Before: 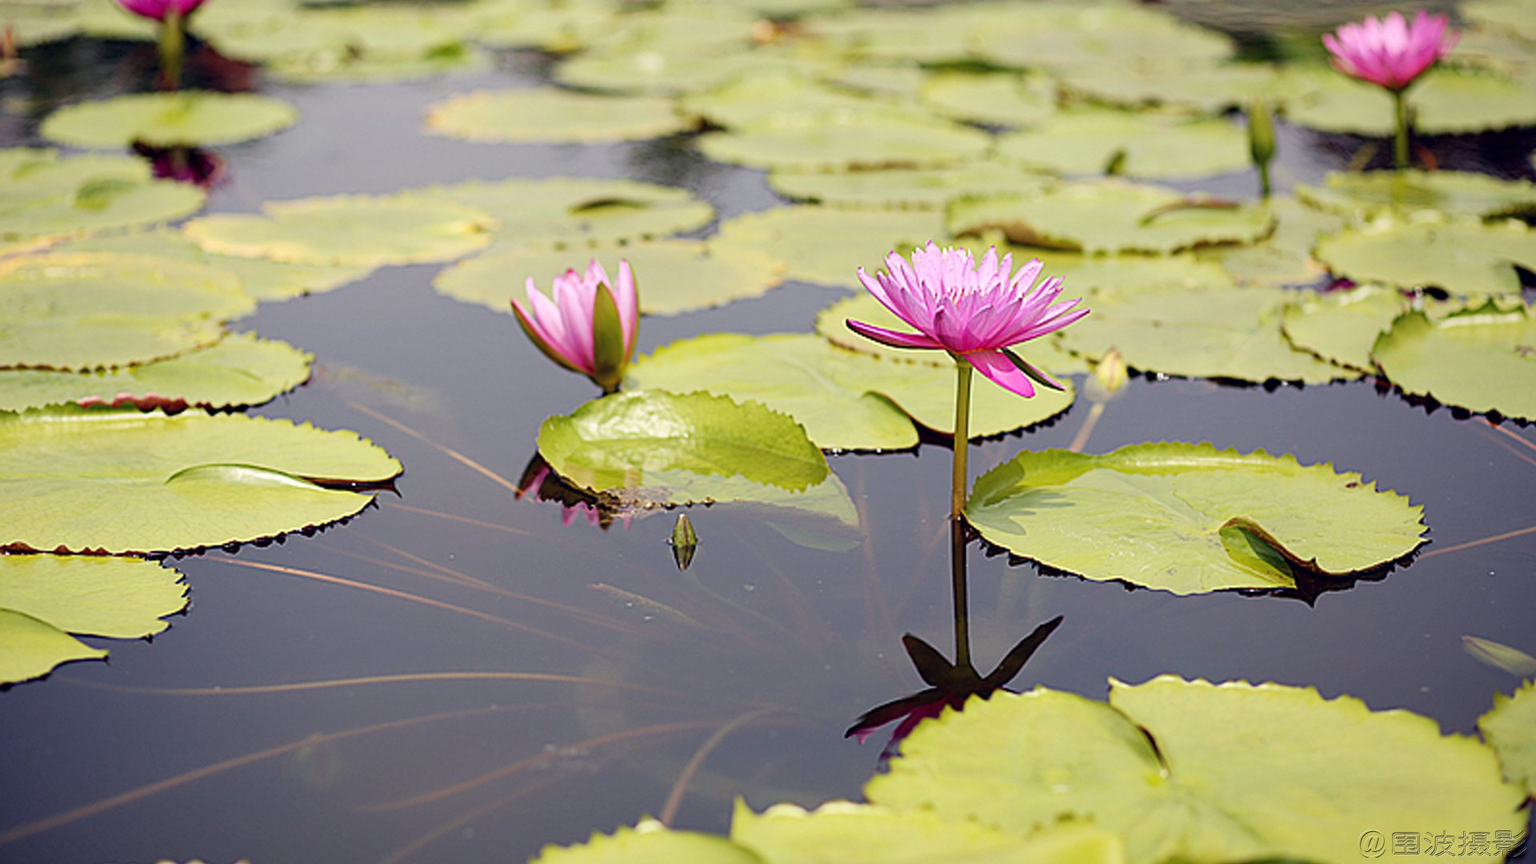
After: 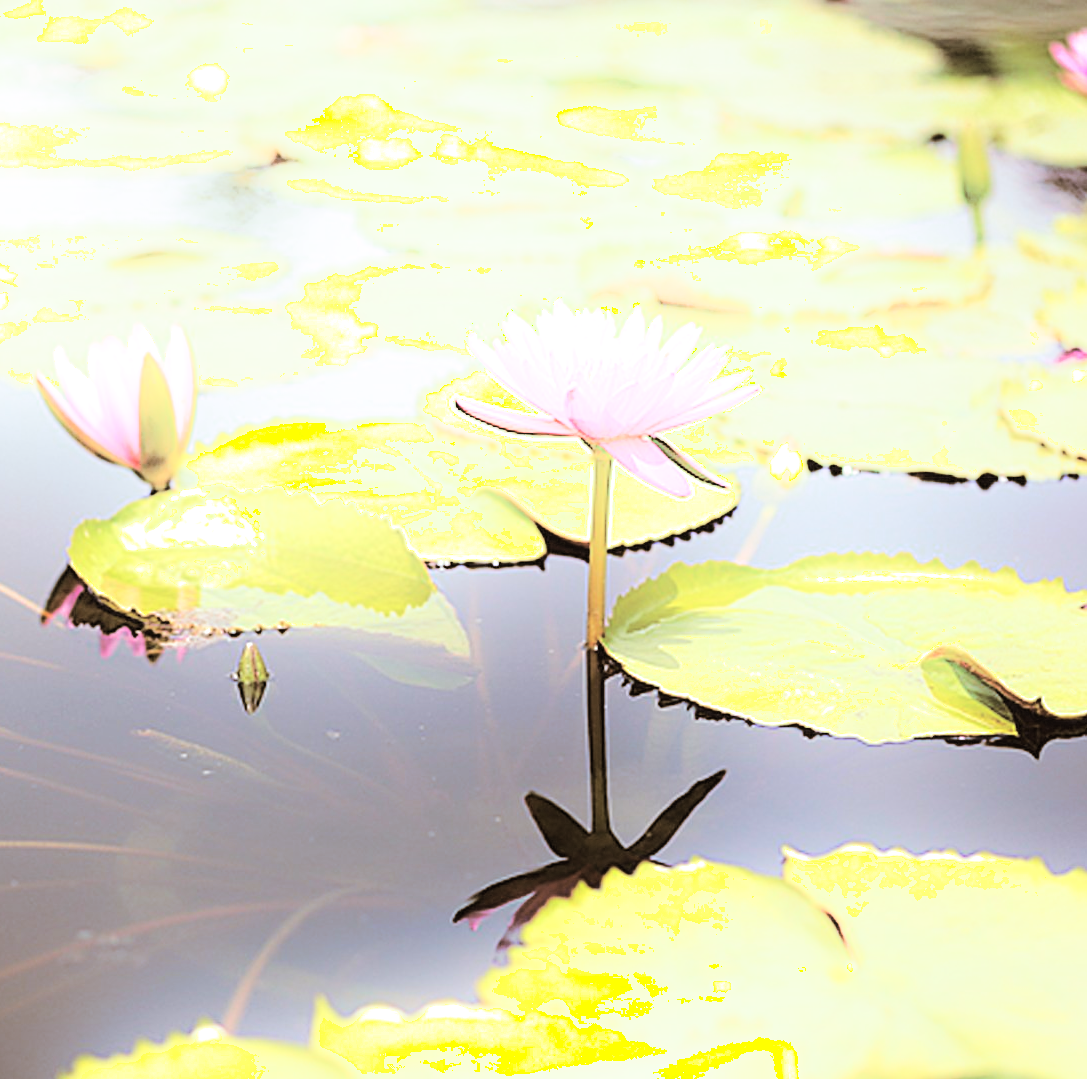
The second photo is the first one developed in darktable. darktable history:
shadows and highlights: shadows -90, highlights 90, soften with gaussian
crop: left 31.458%, top 0%, right 11.876%
split-toning: shadows › hue 37.98°, highlights › hue 185.58°, balance -55.261
exposure: black level correction 0, exposure 0.7 EV, compensate exposure bias true, compensate highlight preservation false
